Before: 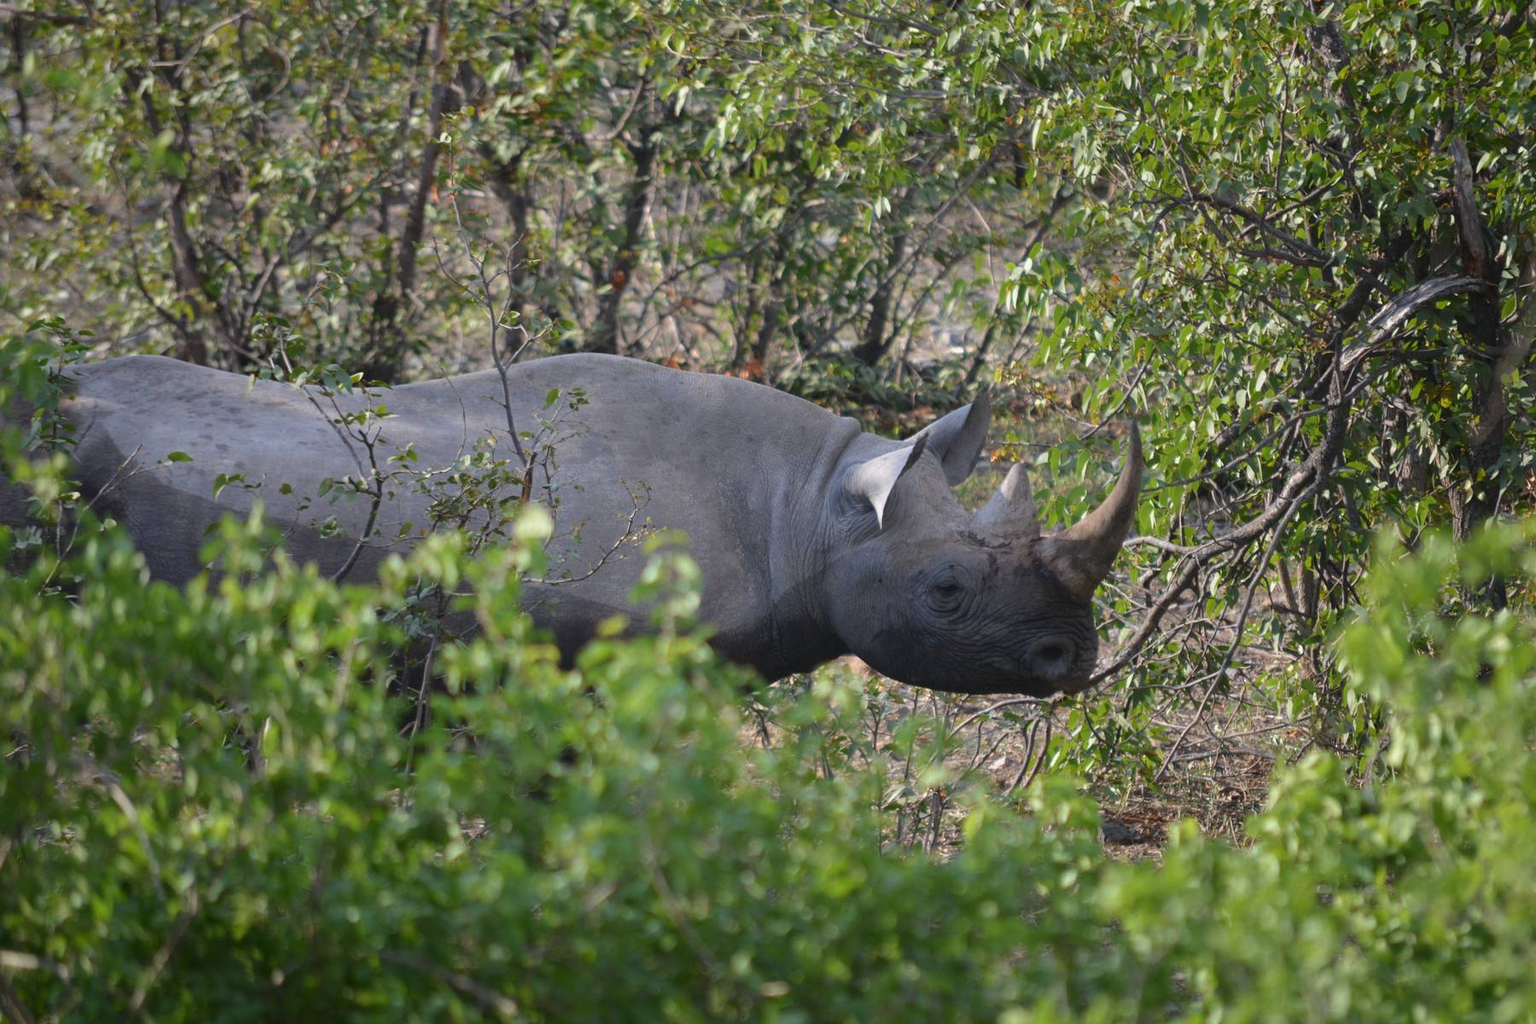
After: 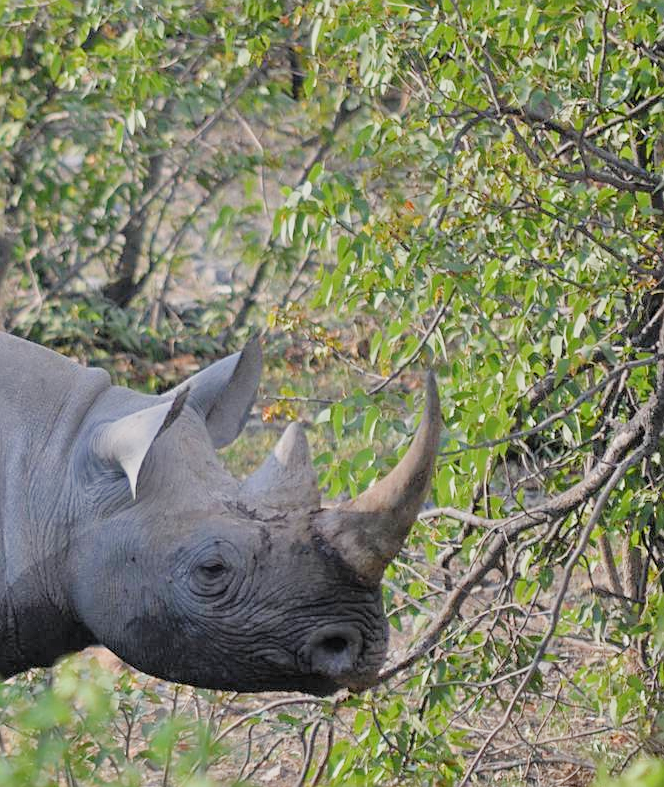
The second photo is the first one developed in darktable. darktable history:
tone equalizer: -7 EV 0.15 EV, -6 EV 0.6 EV, -5 EV 1.15 EV, -4 EV 1.33 EV, -3 EV 1.15 EV, -2 EV 0.6 EV, -1 EV 0.15 EV, mask exposure compensation -0.5 EV
crop and rotate: left 49.936%, top 10.094%, right 13.136%, bottom 24.256%
sharpen: on, module defaults
filmic rgb: black relative exposure -7.65 EV, white relative exposure 4.56 EV, hardness 3.61
